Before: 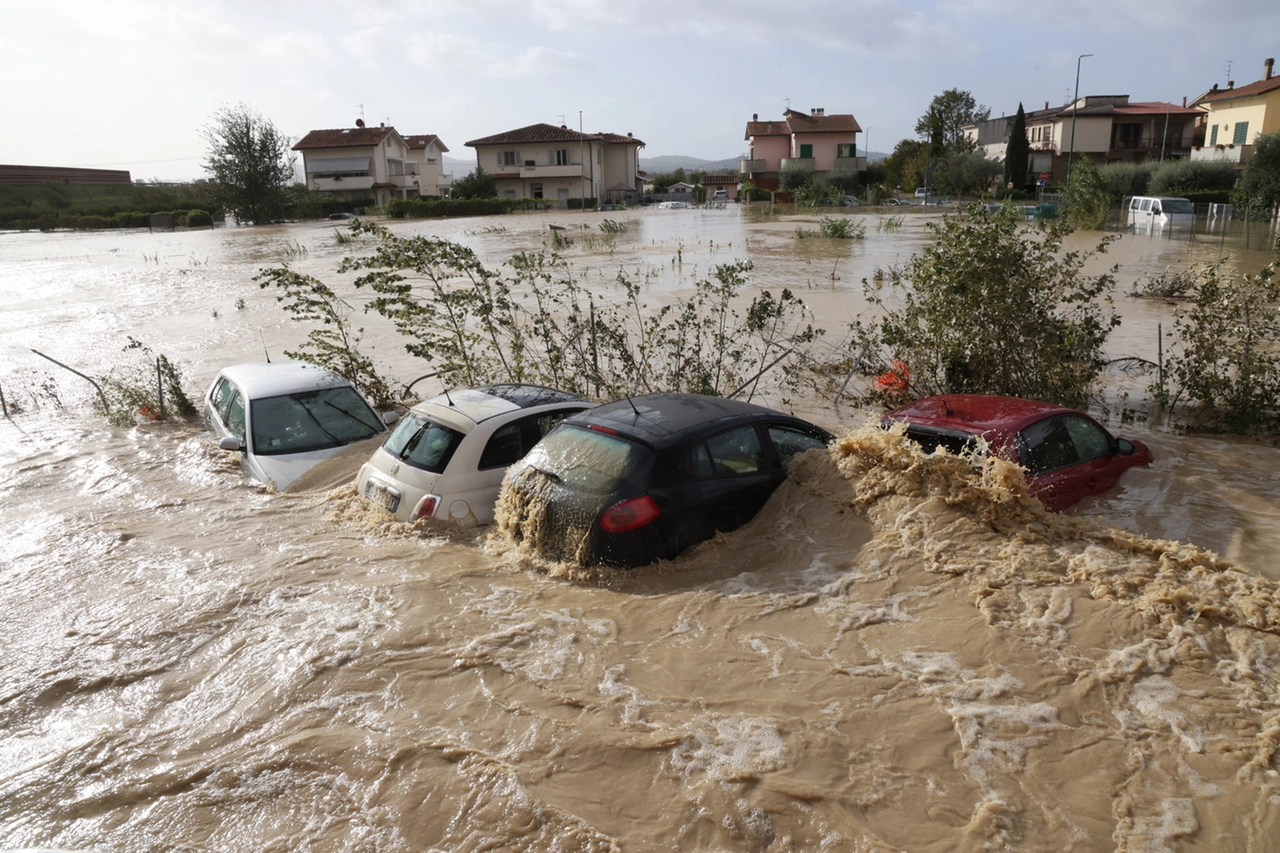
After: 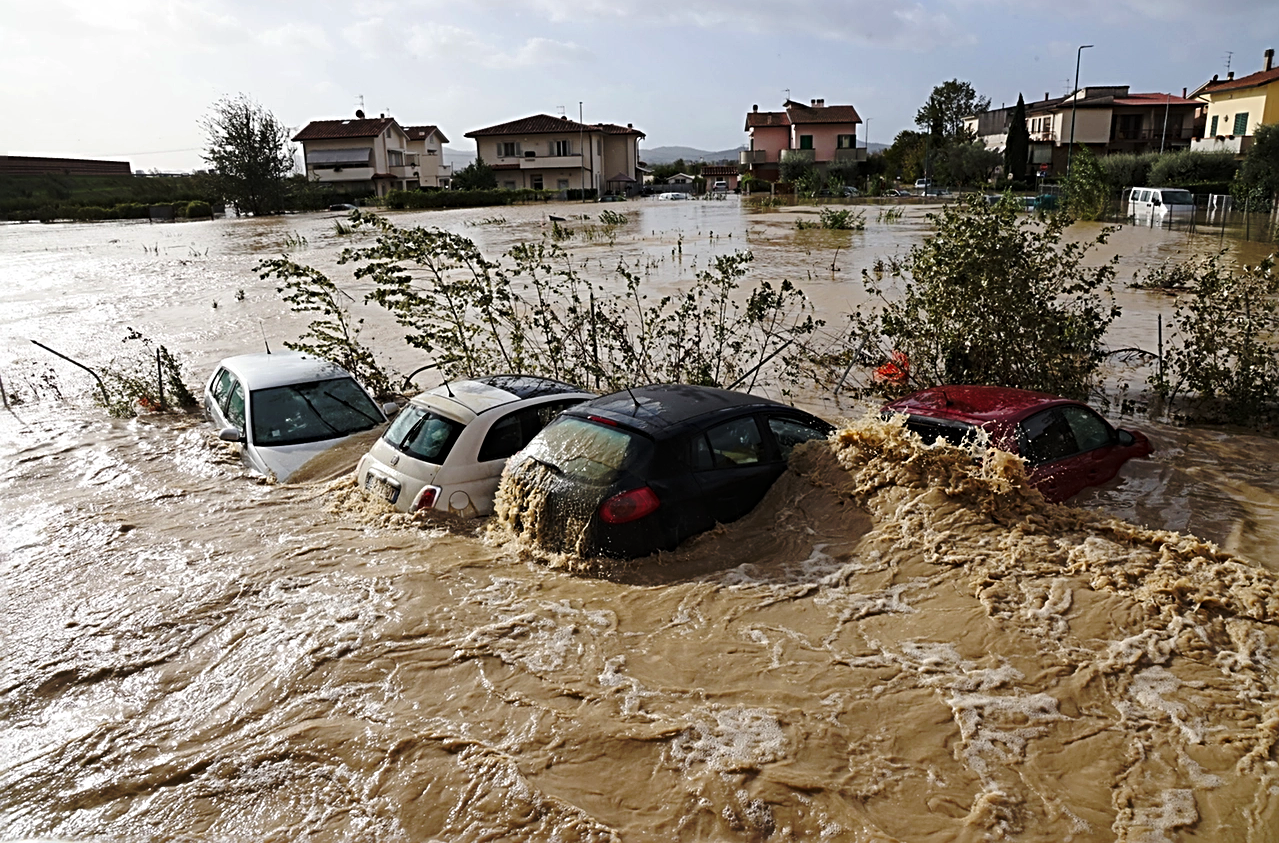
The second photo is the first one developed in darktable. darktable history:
crop: top 1.143%, right 0.017%
haze removal: compatibility mode true, adaptive false
base curve: curves: ch0 [(0, 0) (0.073, 0.04) (0.157, 0.139) (0.492, 0.492) (0.758, 0.758) (1, 1)], preserve colors none
sharpen: radius 3.033, amount 0.755
